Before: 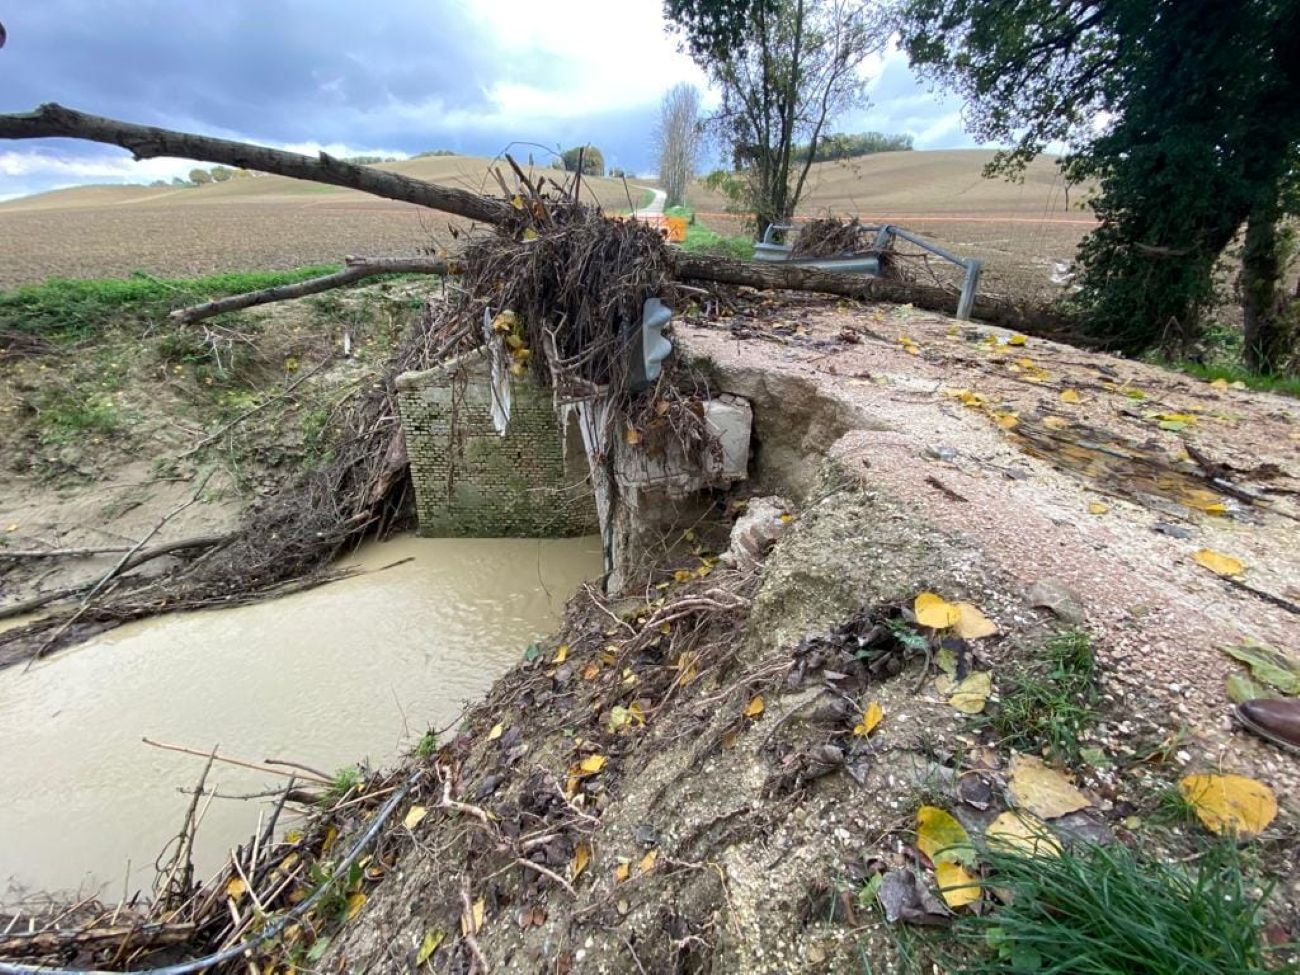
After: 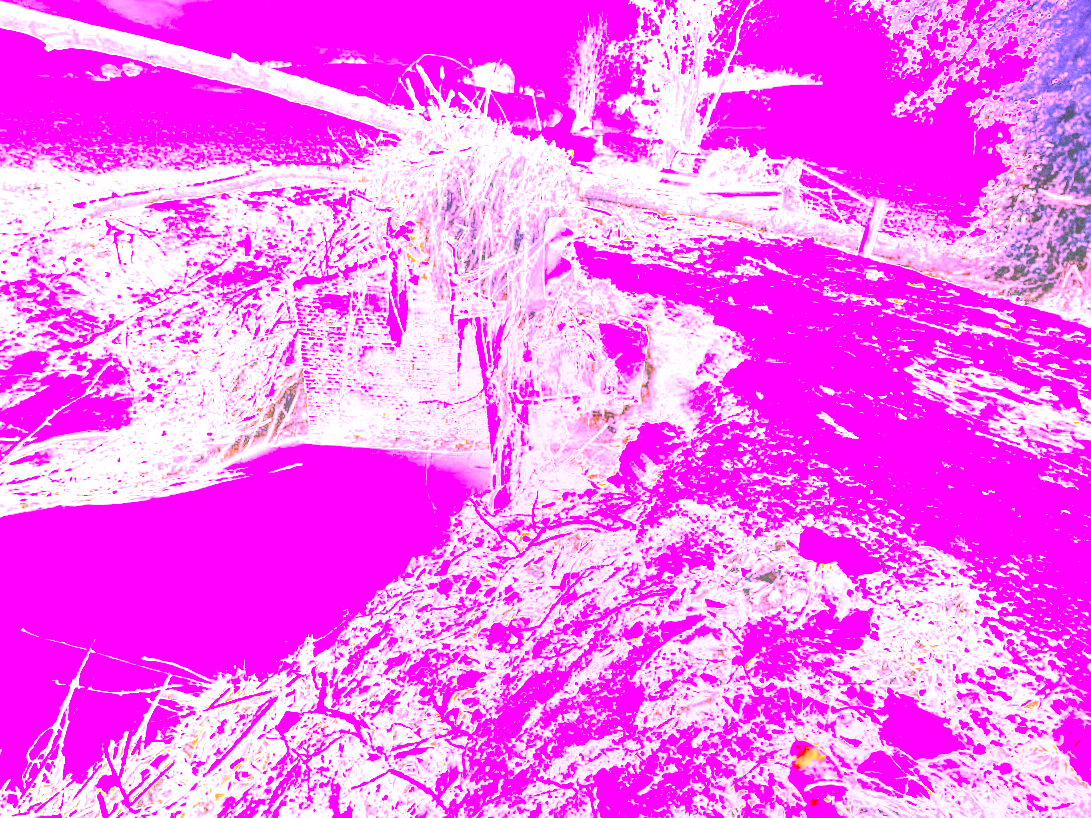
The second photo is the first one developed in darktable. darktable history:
crop and rotate: angle -3.27°, left 5.211%, top 5.211%, right 4.607%, bottom 4.607%
grain: coarseness 0.09 ISO
local contrast: on, module defaults
white balance: red 8, blue 8
